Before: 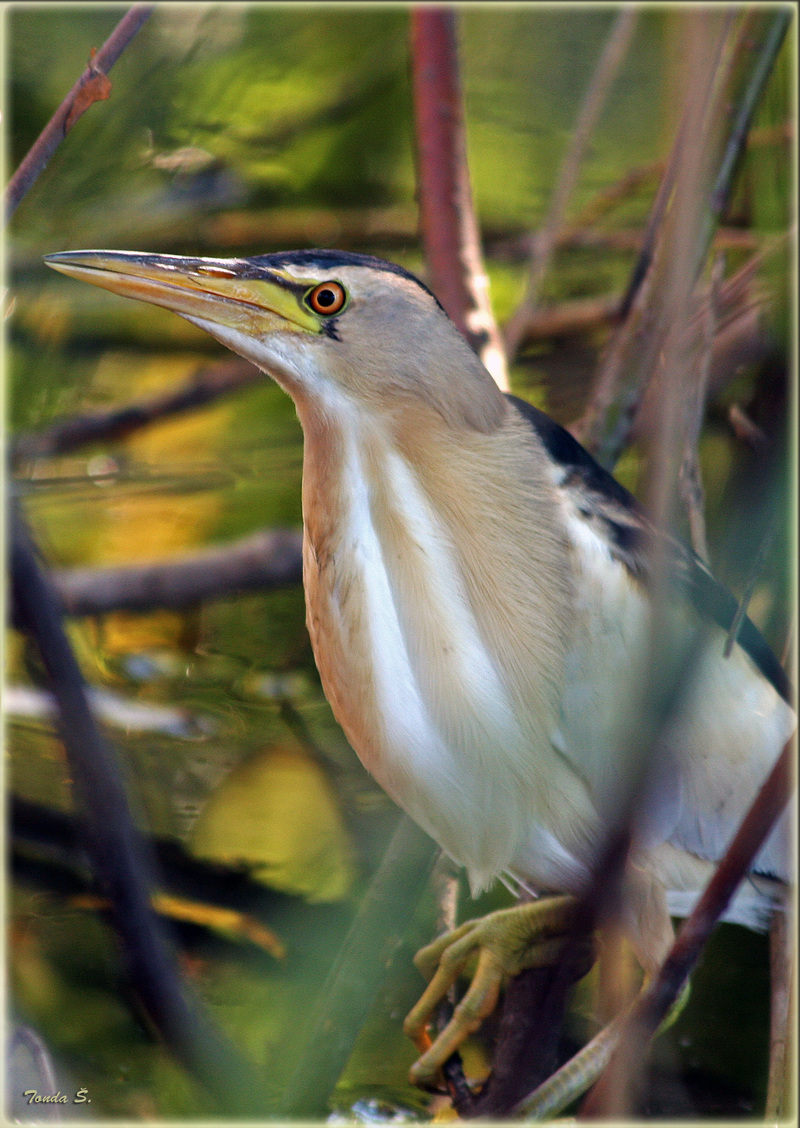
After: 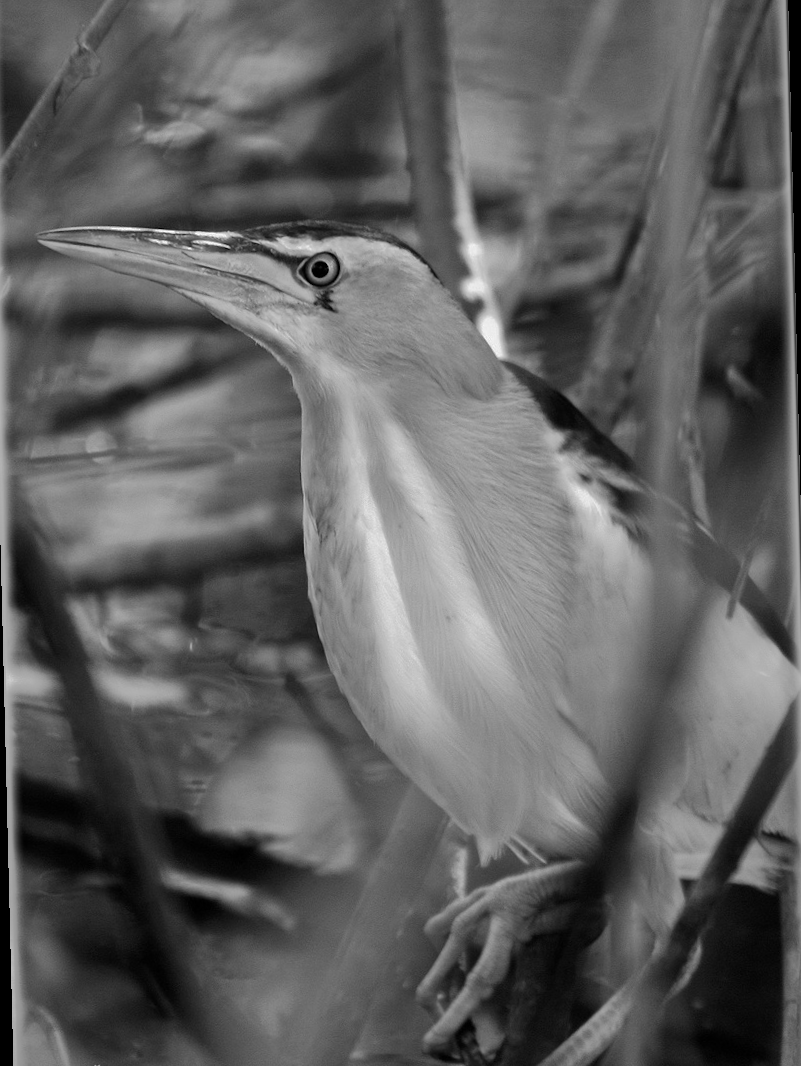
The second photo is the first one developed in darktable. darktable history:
white balance: emerald 1
shadows and highlights: shadows -19.91, highlights -73.15
monochrome: on, module defaults
rotate and perspective: rotation -1.42°, crop left 0.016, crop right 0.984, crop top 0.035, crop bottom 0.965
